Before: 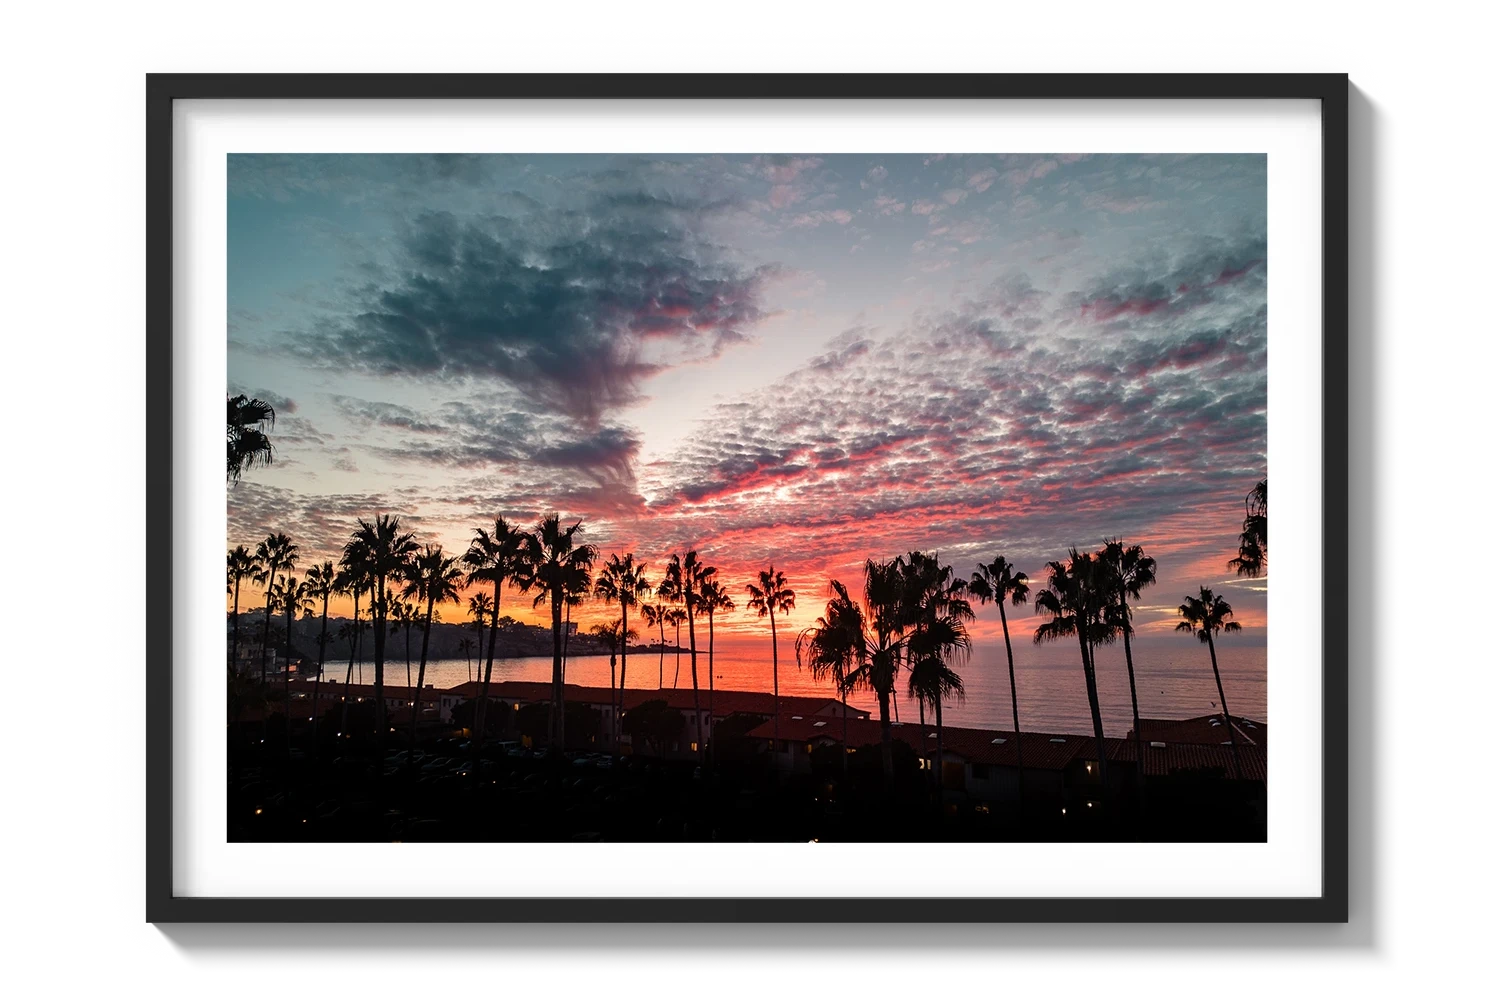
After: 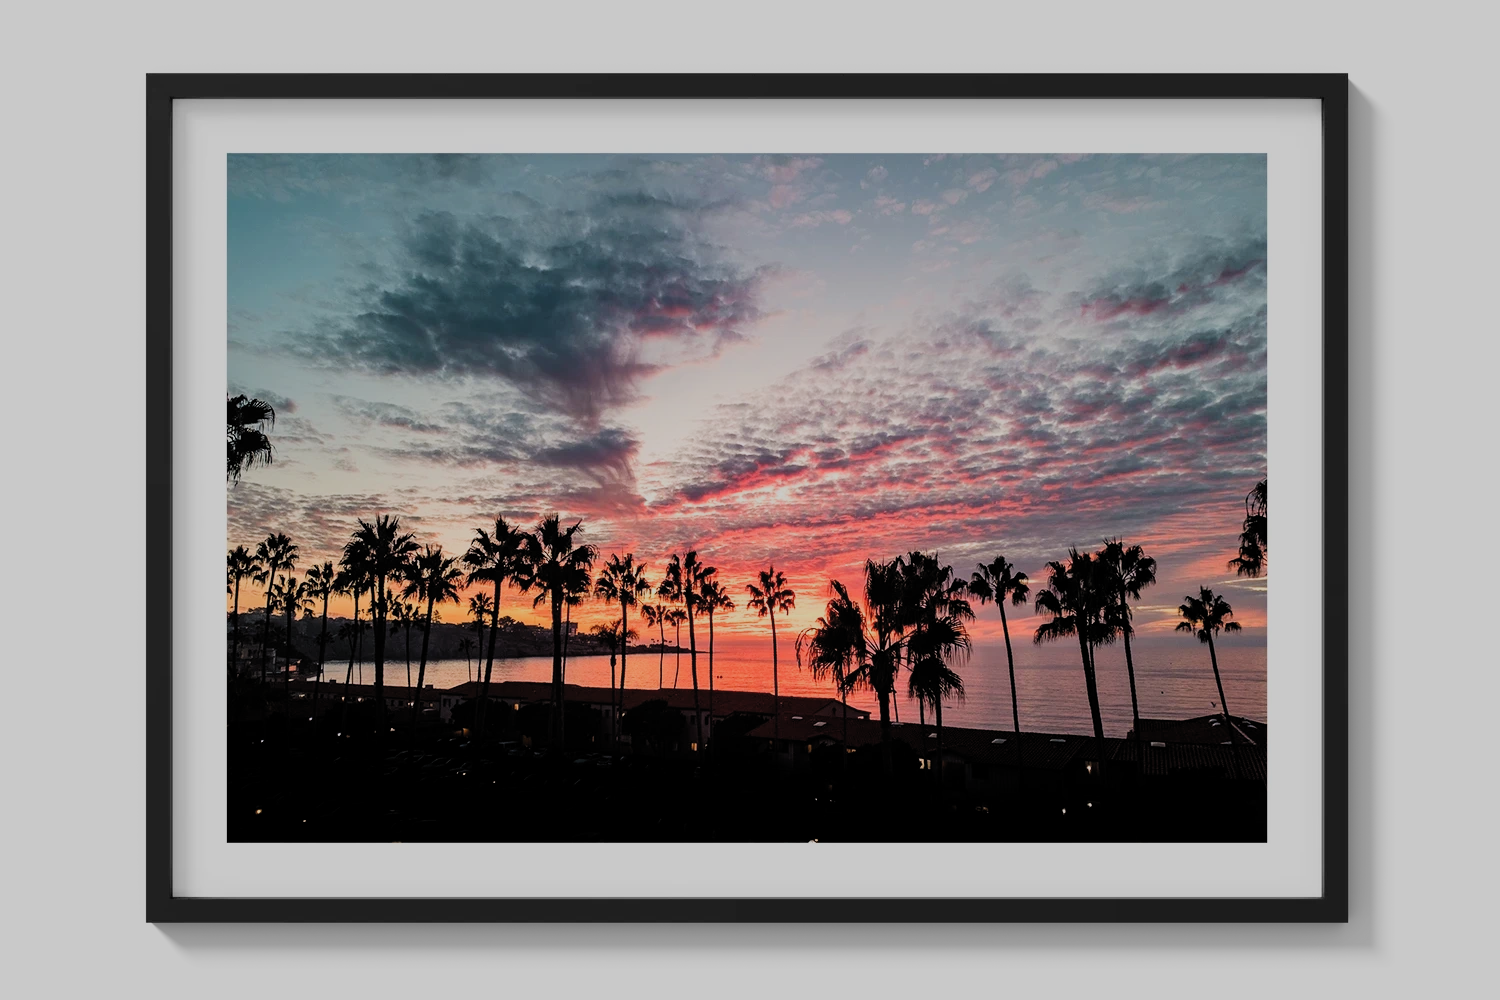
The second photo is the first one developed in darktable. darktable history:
filmic rgb: black relative exposure -7.1 EV, white relative exposure 5.34 EV, hardness 3.03, preserve chrominance RGB euclidean norm, color science v5 (2021), contrast in shadows safe, contrast in highlights safe
